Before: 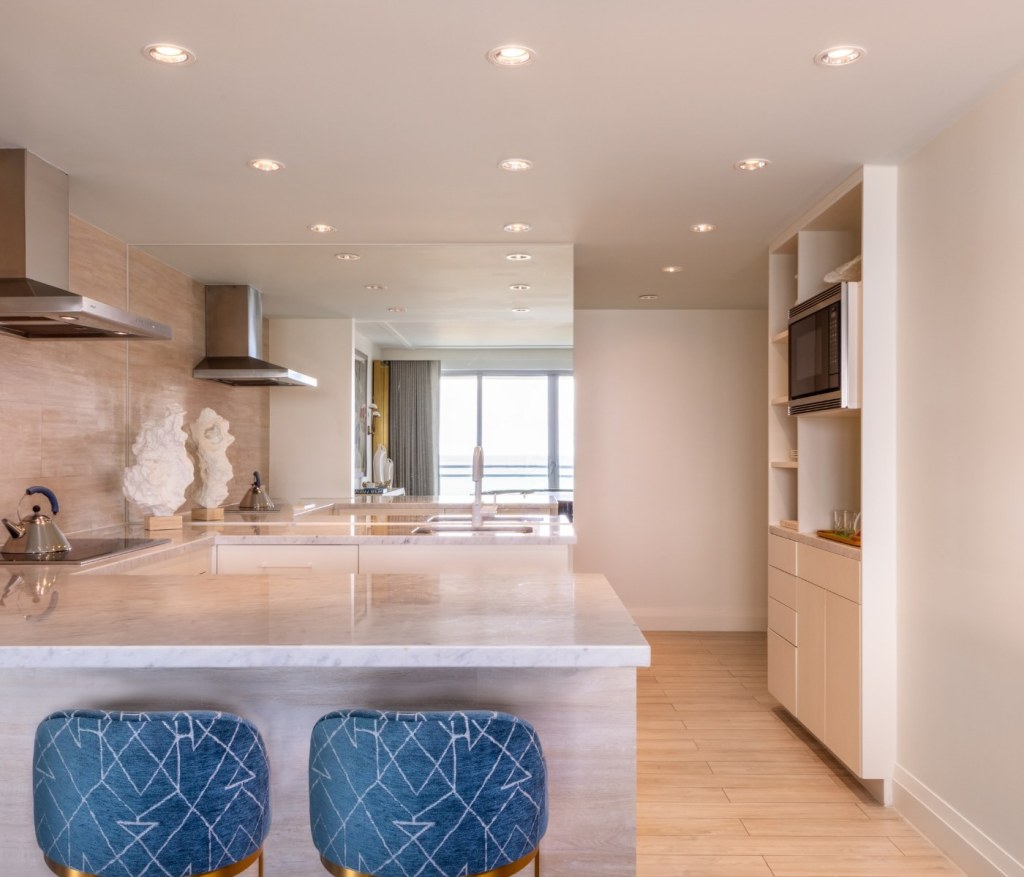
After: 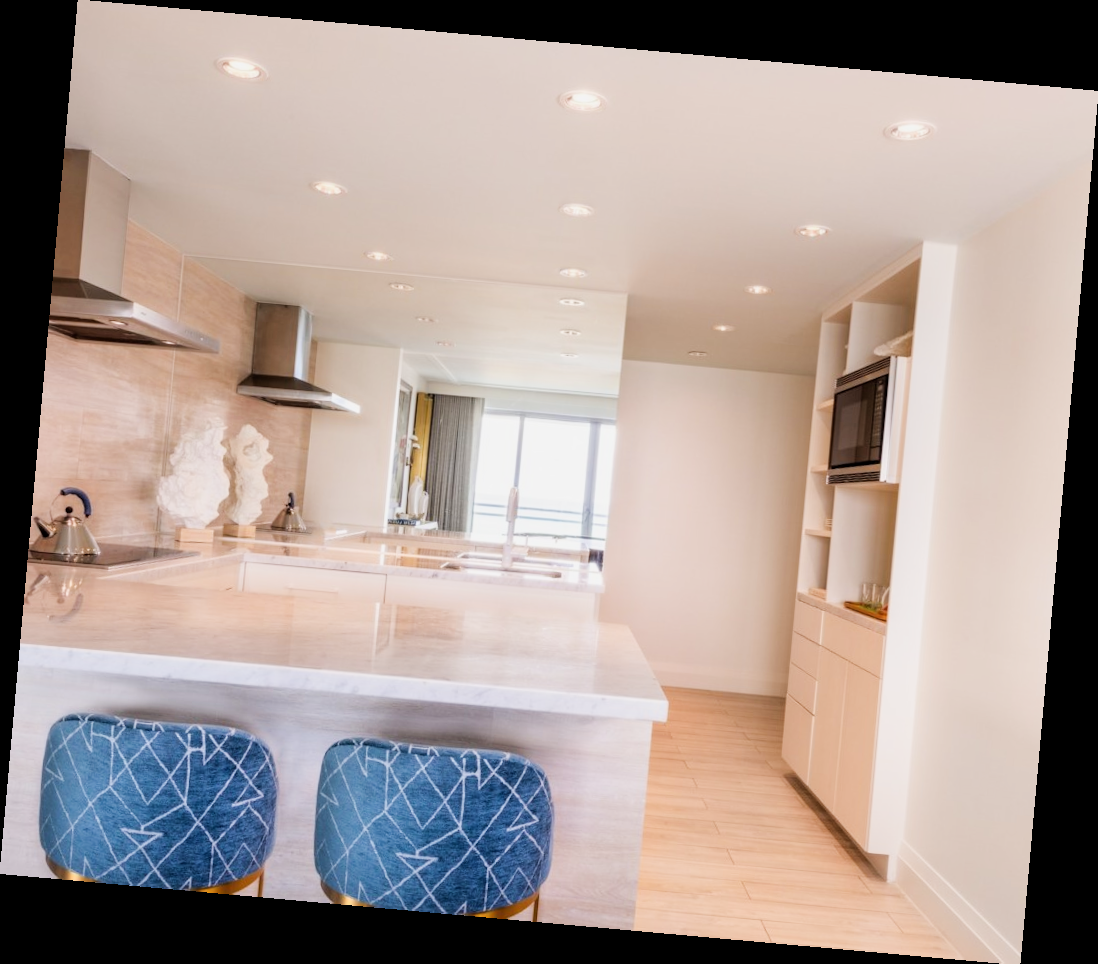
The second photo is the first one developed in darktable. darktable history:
filmic rgb: black relative exposure -7.65 EV, hardness 4.02, contrast 1.1, highlights saturation mix -30%
rotate and perspective: rotation 5.12°, automatic cropping off
exposure: black level correction 0, exposure 0.7 EV, compensate exposure bias true, compensate highlight preservation false
